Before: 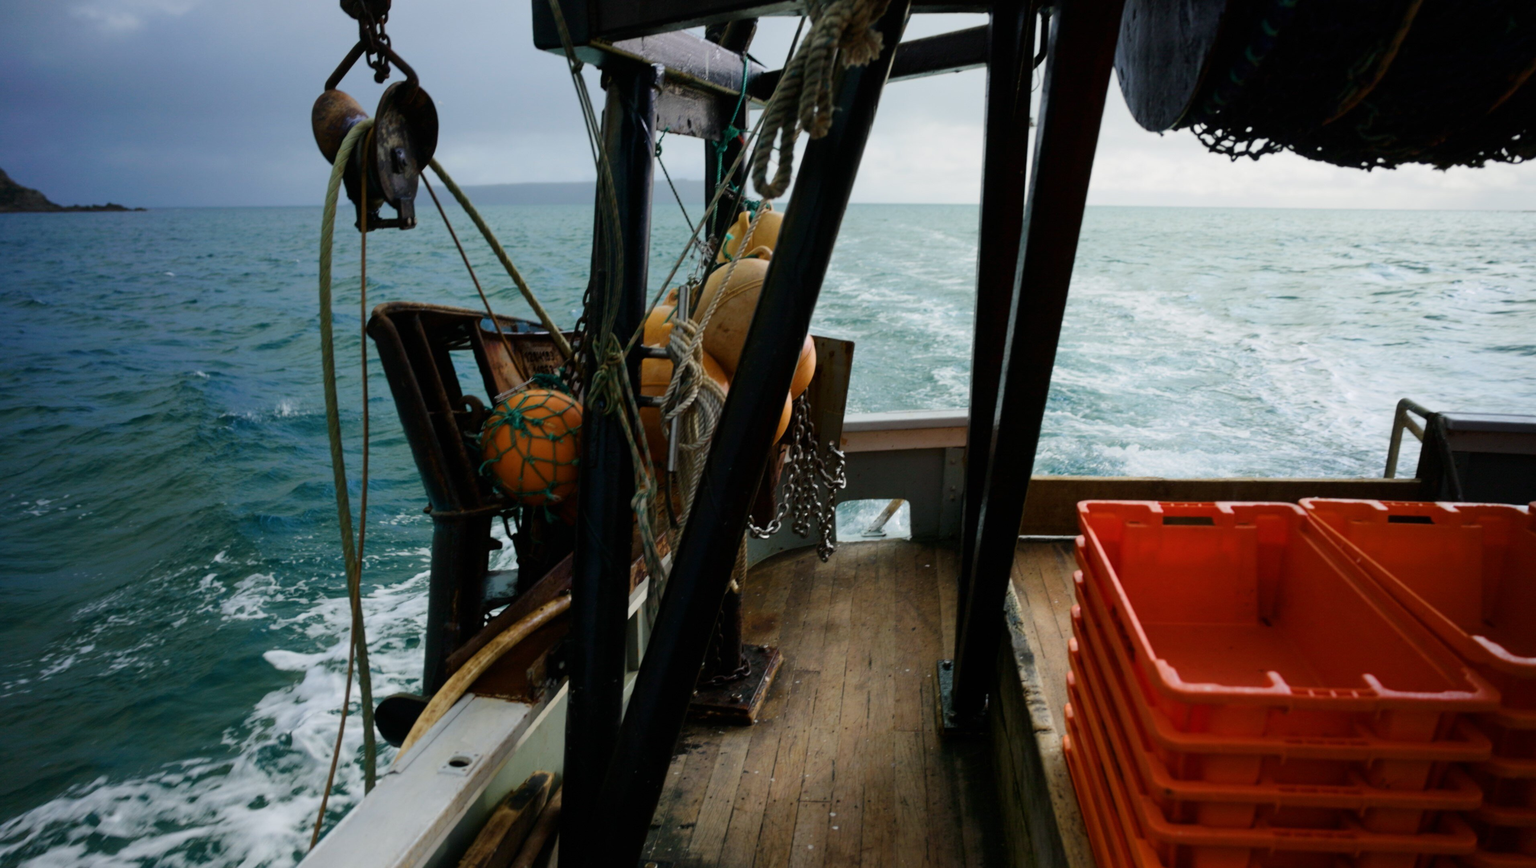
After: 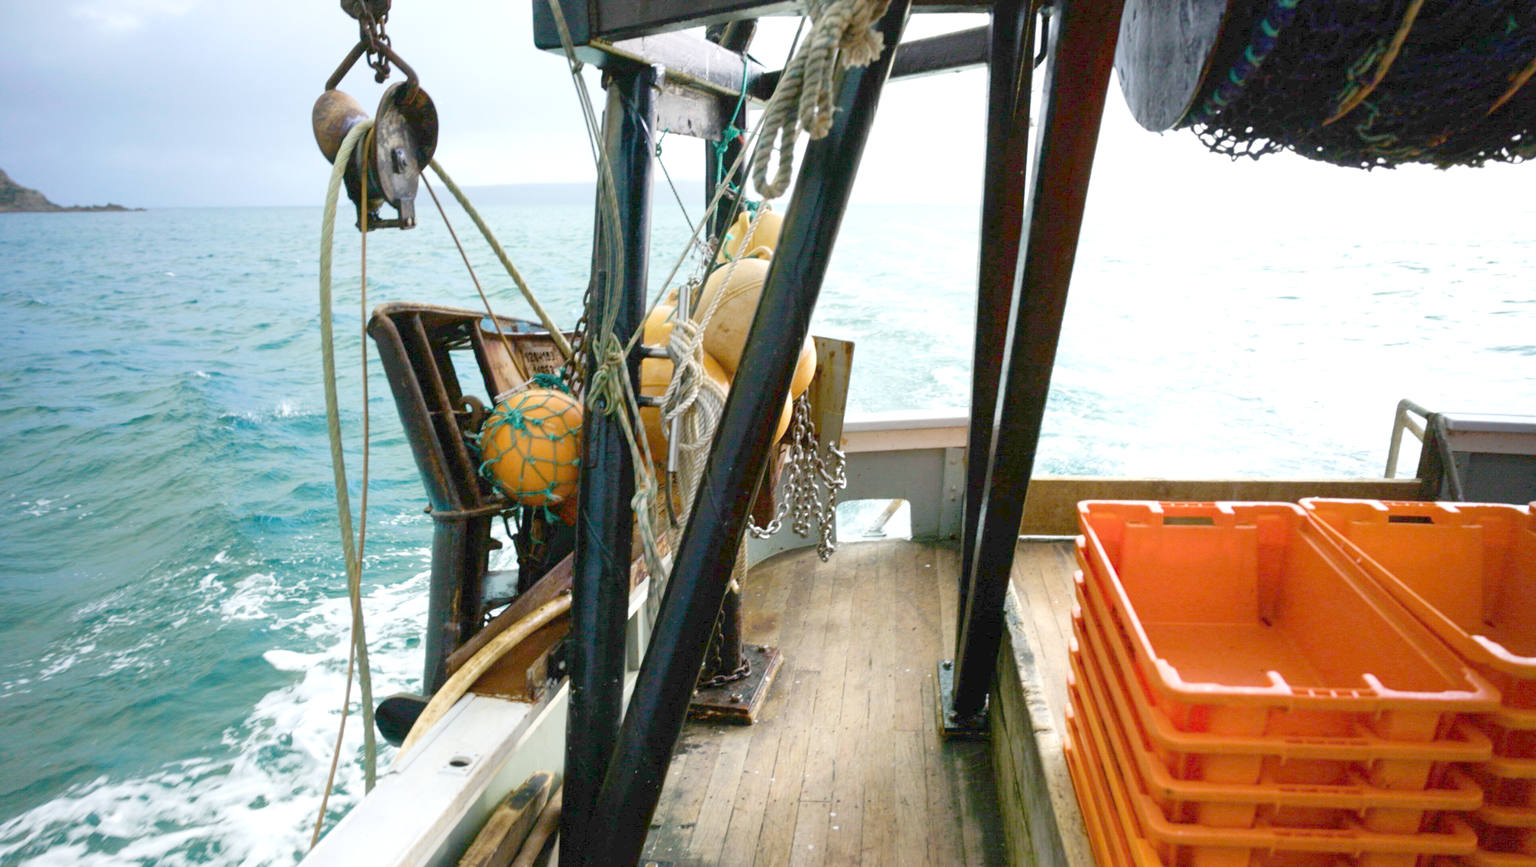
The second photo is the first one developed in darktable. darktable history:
exposure: exposure 0.5 EV
